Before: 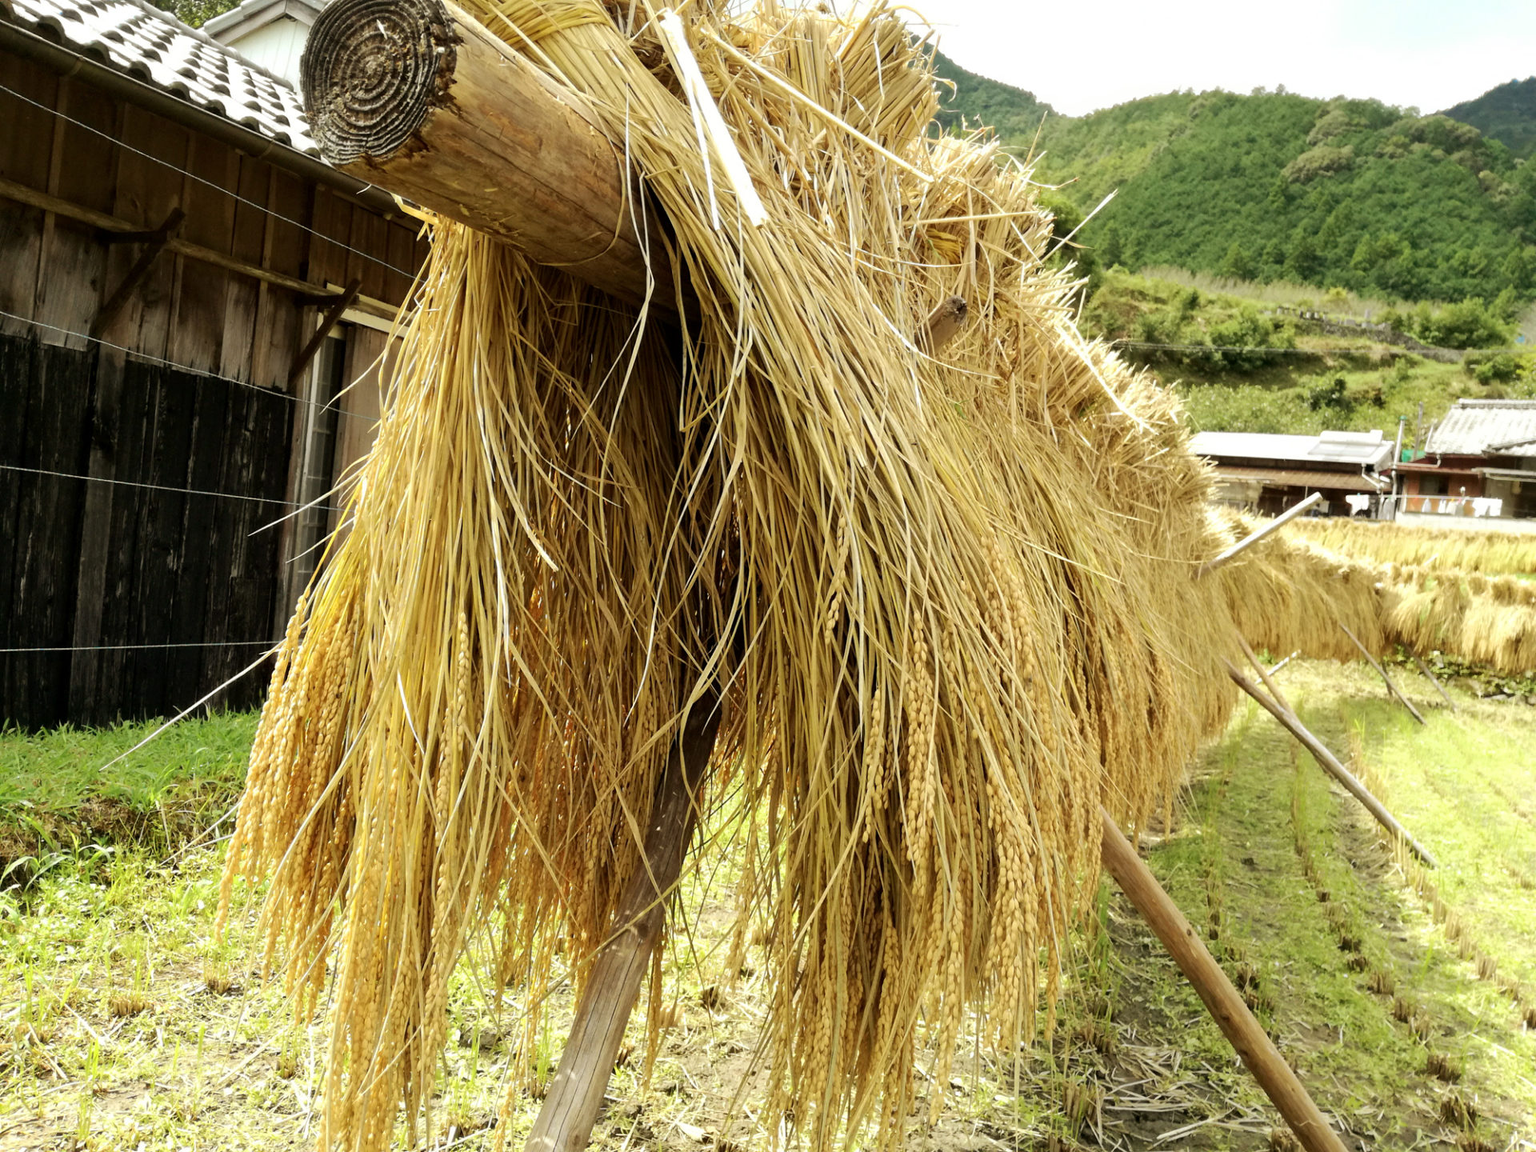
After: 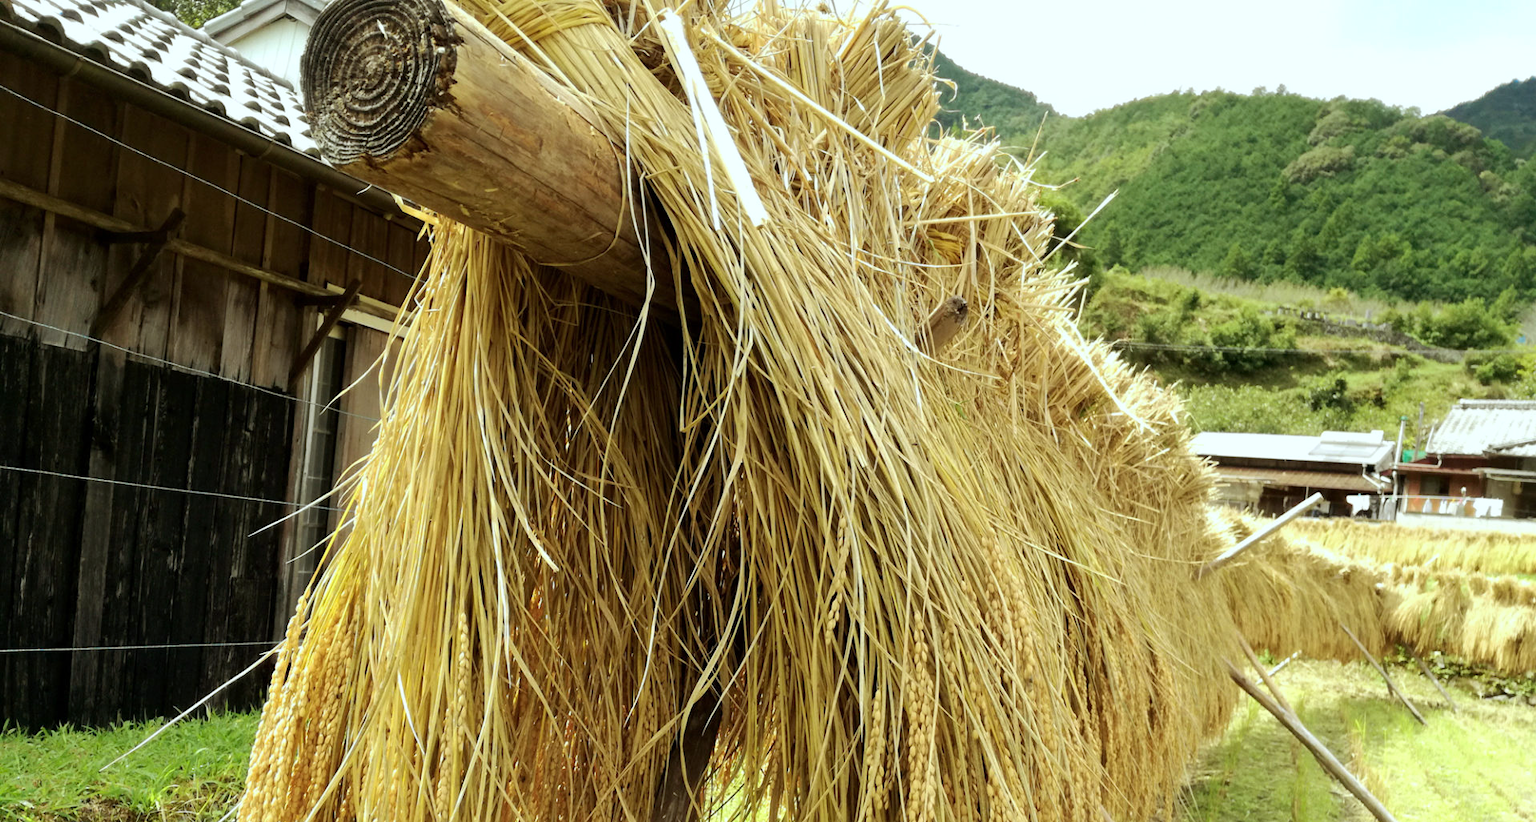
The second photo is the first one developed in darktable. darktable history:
crop: bottom 28.576%
color calibration: output R [1.003, 0.027, -0.041, 0], output G [-0.018, 1.043, -0.038, 0], output B [0.071, -0.086, 1.017, 0], illuminant as shot in camera, x 0.359, y 0.362, temperature 4570.54 K
